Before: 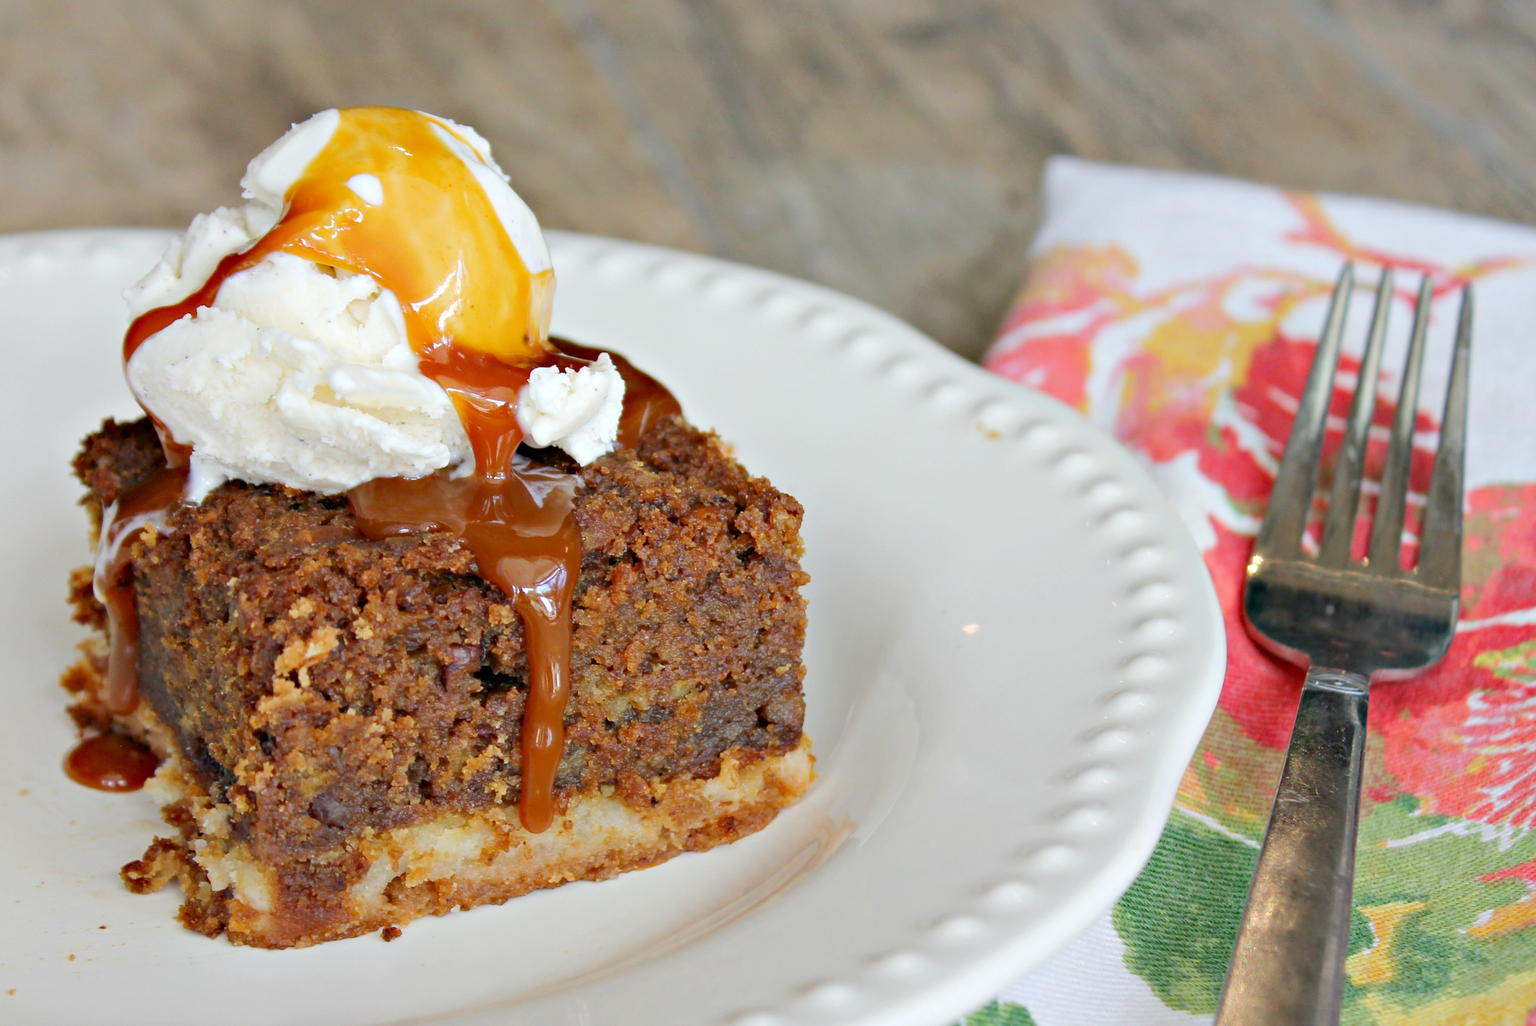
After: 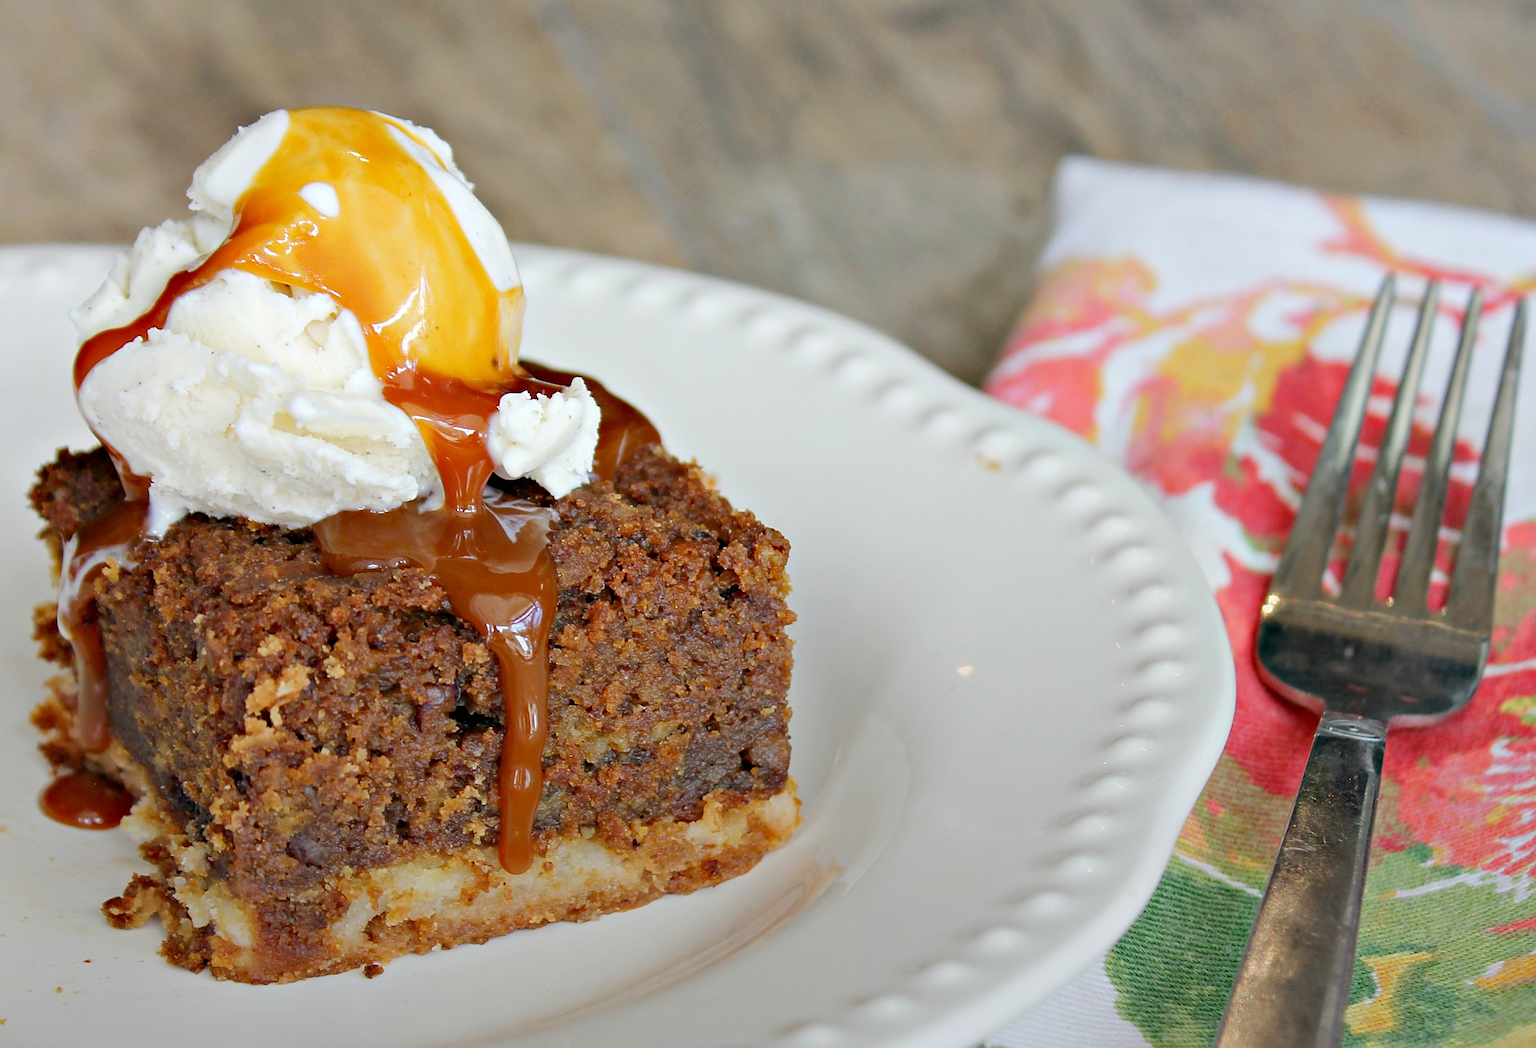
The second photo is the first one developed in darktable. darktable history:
crop: left 0.434%, top 0.485%, right 0.244%, bottom 0.386%
sharpen: radius 1.967
graduated density: rotation -180°, offset 24.95
rotate and perspective: rotation 0.074°, lens shift (vertical) 0.096, lens shift (horizontal) -0.041, crop left 0.043, crop right 0.952, crop top 0.024, crop bottom 0.979
